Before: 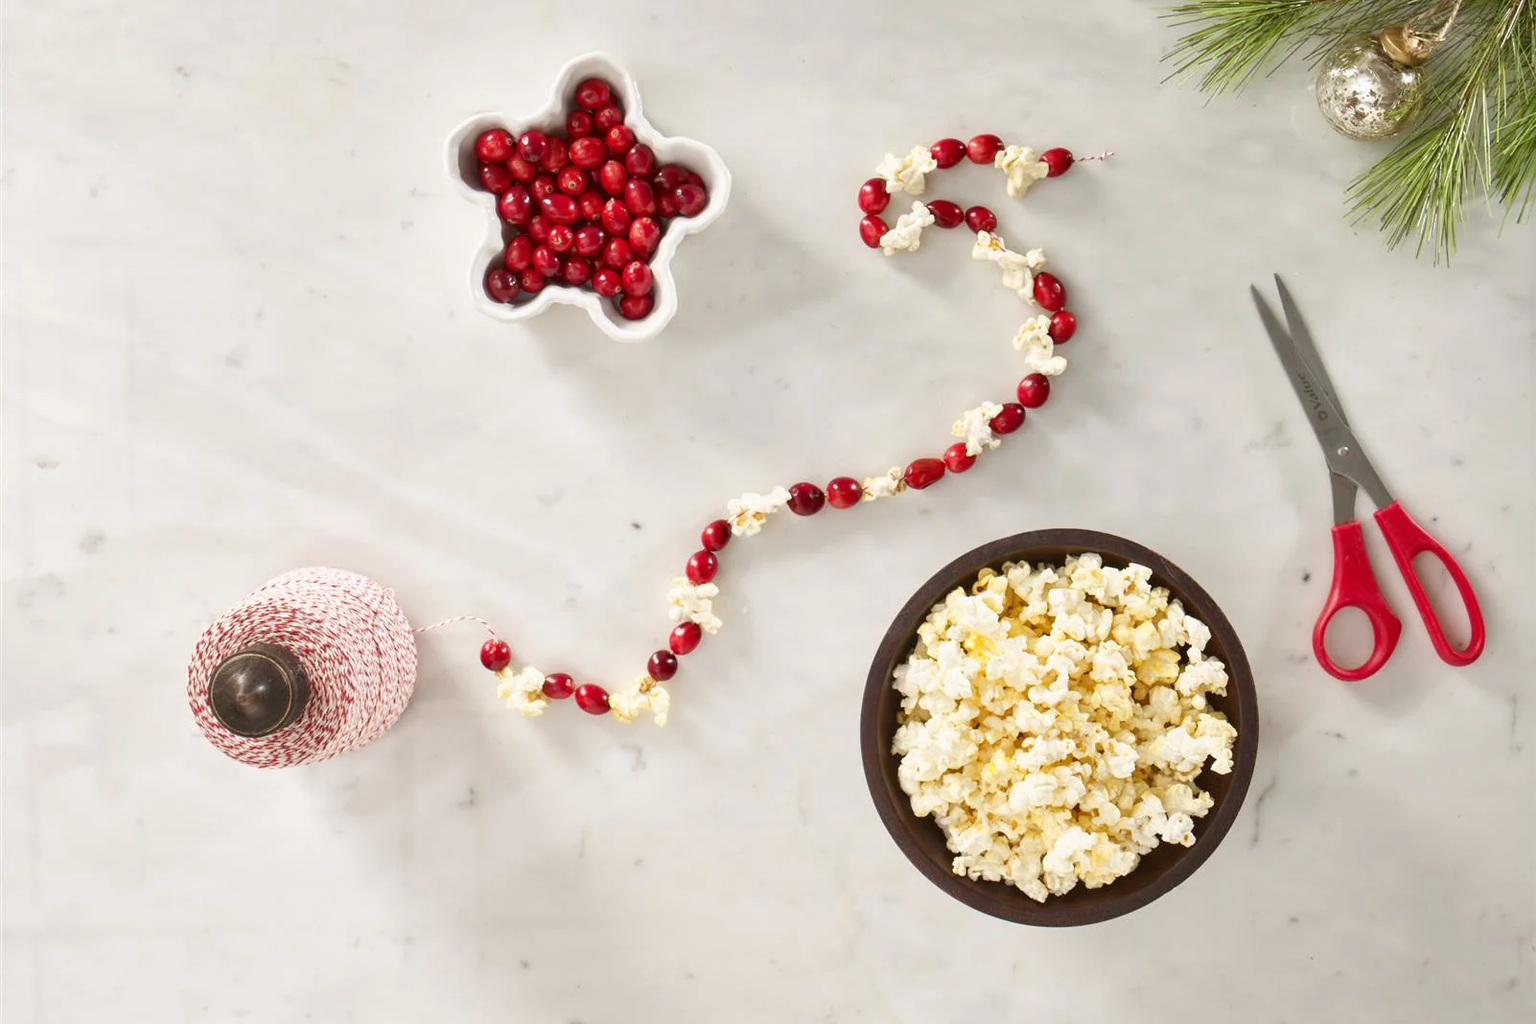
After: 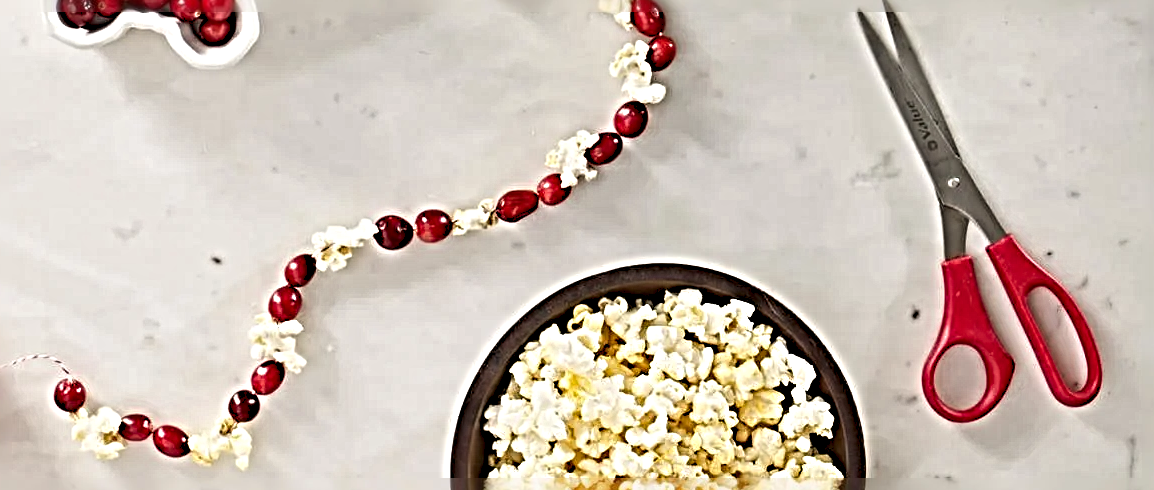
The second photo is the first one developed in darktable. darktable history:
tone equalizer: on, module defaults
sharpen: radius 6.3, amount 1.8, threshold 0
crop and rotate: left 27.938%, top 27.046%, bottom 27.046%
